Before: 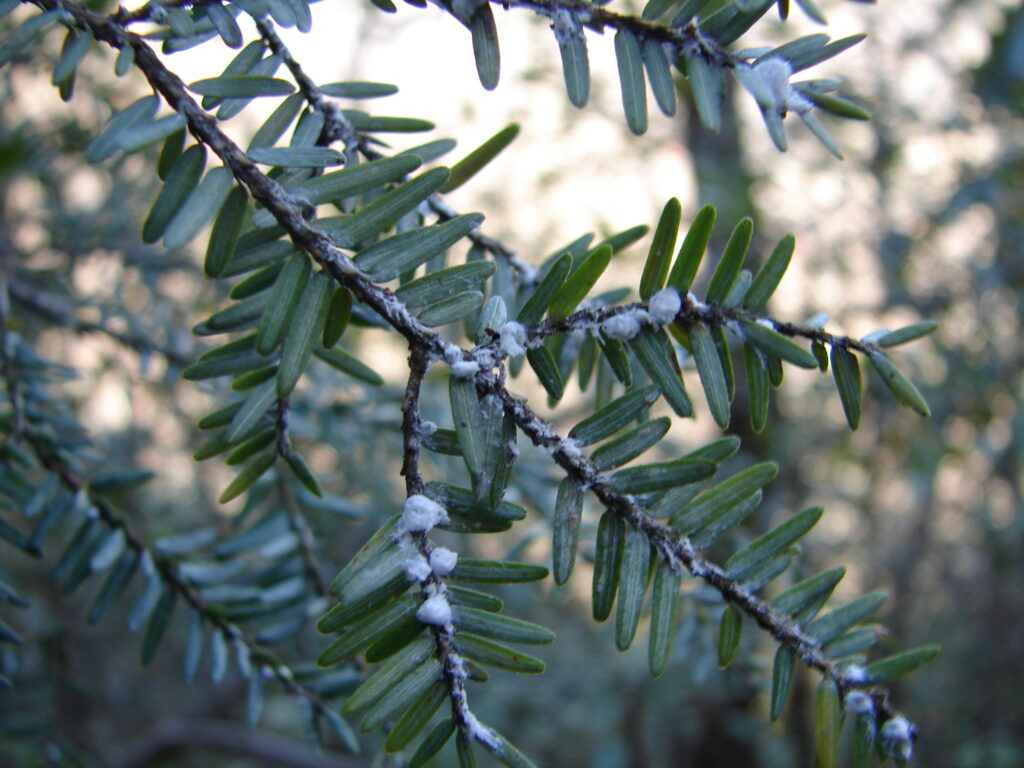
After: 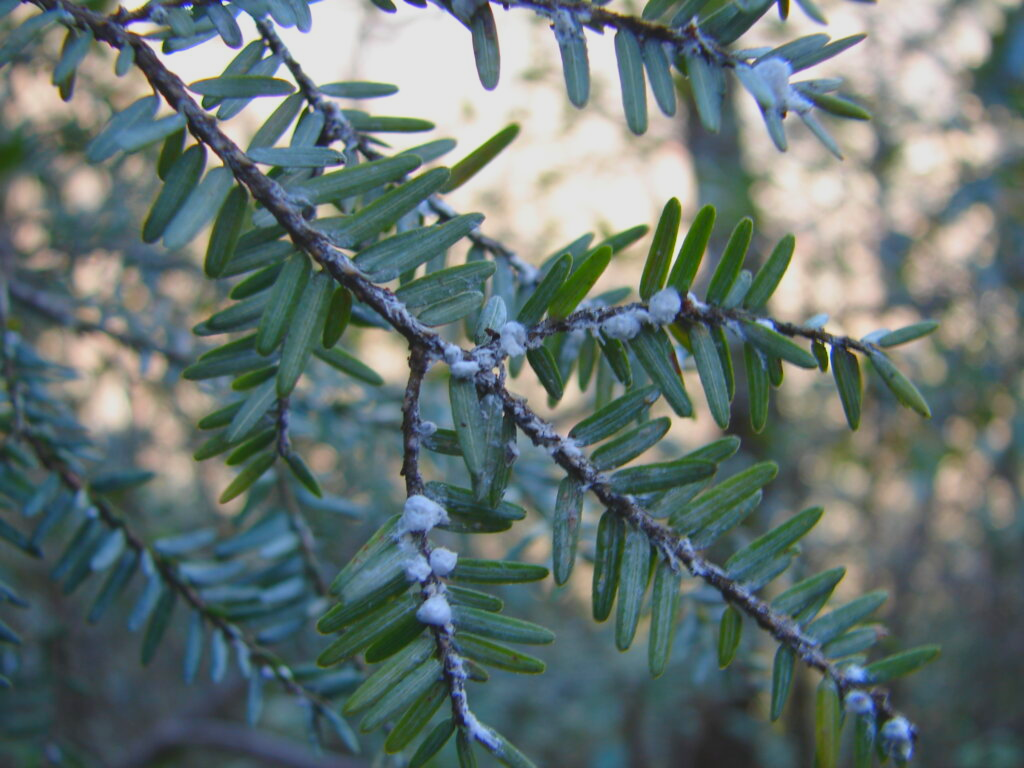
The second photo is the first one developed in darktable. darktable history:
contrast brightness saturation: contrast -0.18, saturation 0.186
